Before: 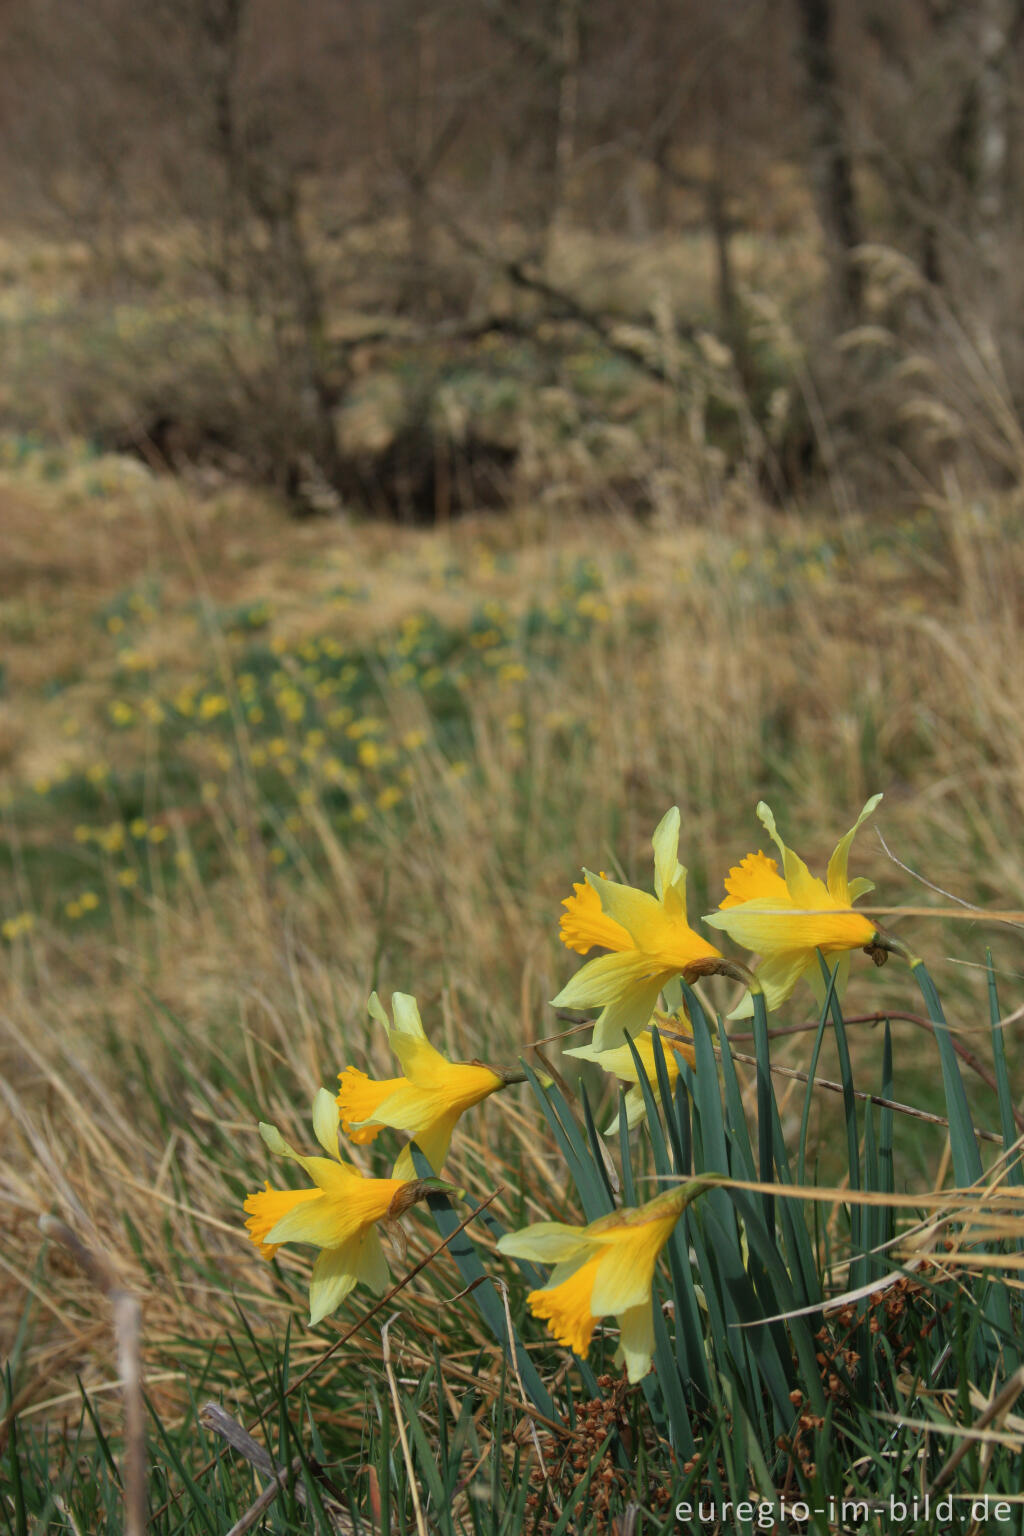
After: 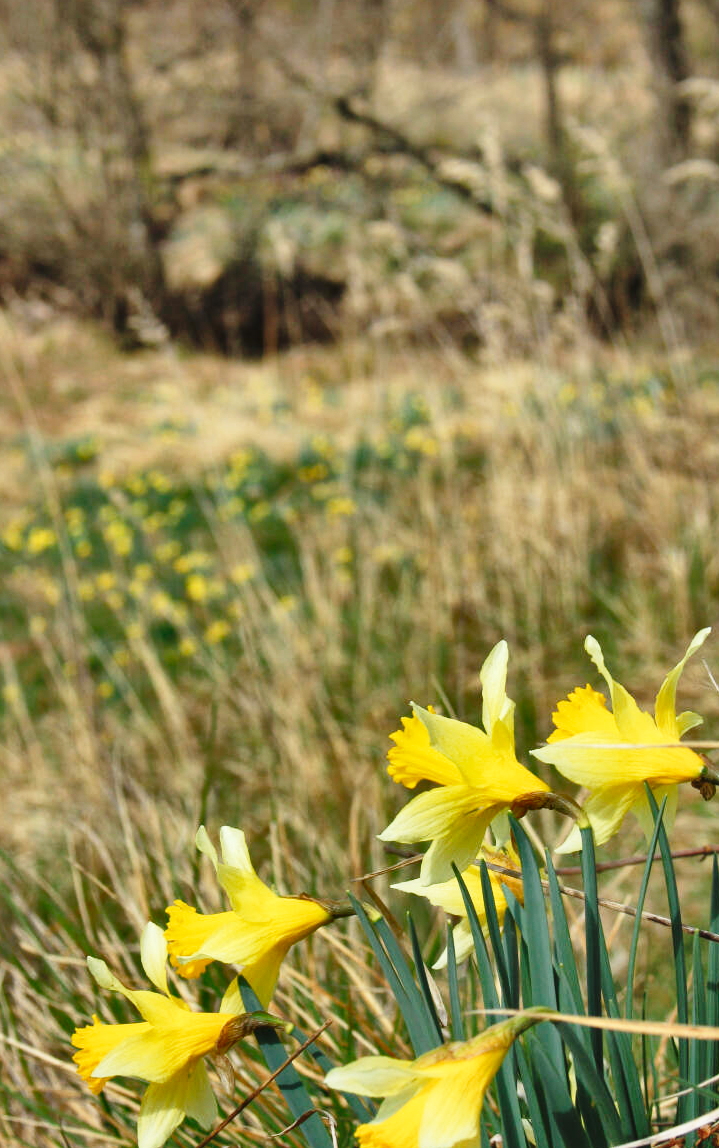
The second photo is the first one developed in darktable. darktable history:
tone equalizer: -8 EV -0.434 EV, -7 EV -0.37 EV, -6 EV -0.355 EV, -5 EV -0.196 EV, -3 EV 0.23 EV, -2 EV 0.339 EV, -1 EV 0.385 EV, +0 EV 0.412 EV, smoothing diameter 24.84%, edges refinement/feathering 14.21, preserve details guided filter
crop and rotate: left 16.875%, top 10.811%, right 12.839%, bottom 14.442%
base curve: curves: ch0 [(0, 0) (0.028, 0.03) (0.121, 0.232) (0.46, 0.748) (0.859, 0.968) (1, 1)], preserve colors none
shadows and highlights: shadows 24.17, highlights -79.97, soften with gaussian
